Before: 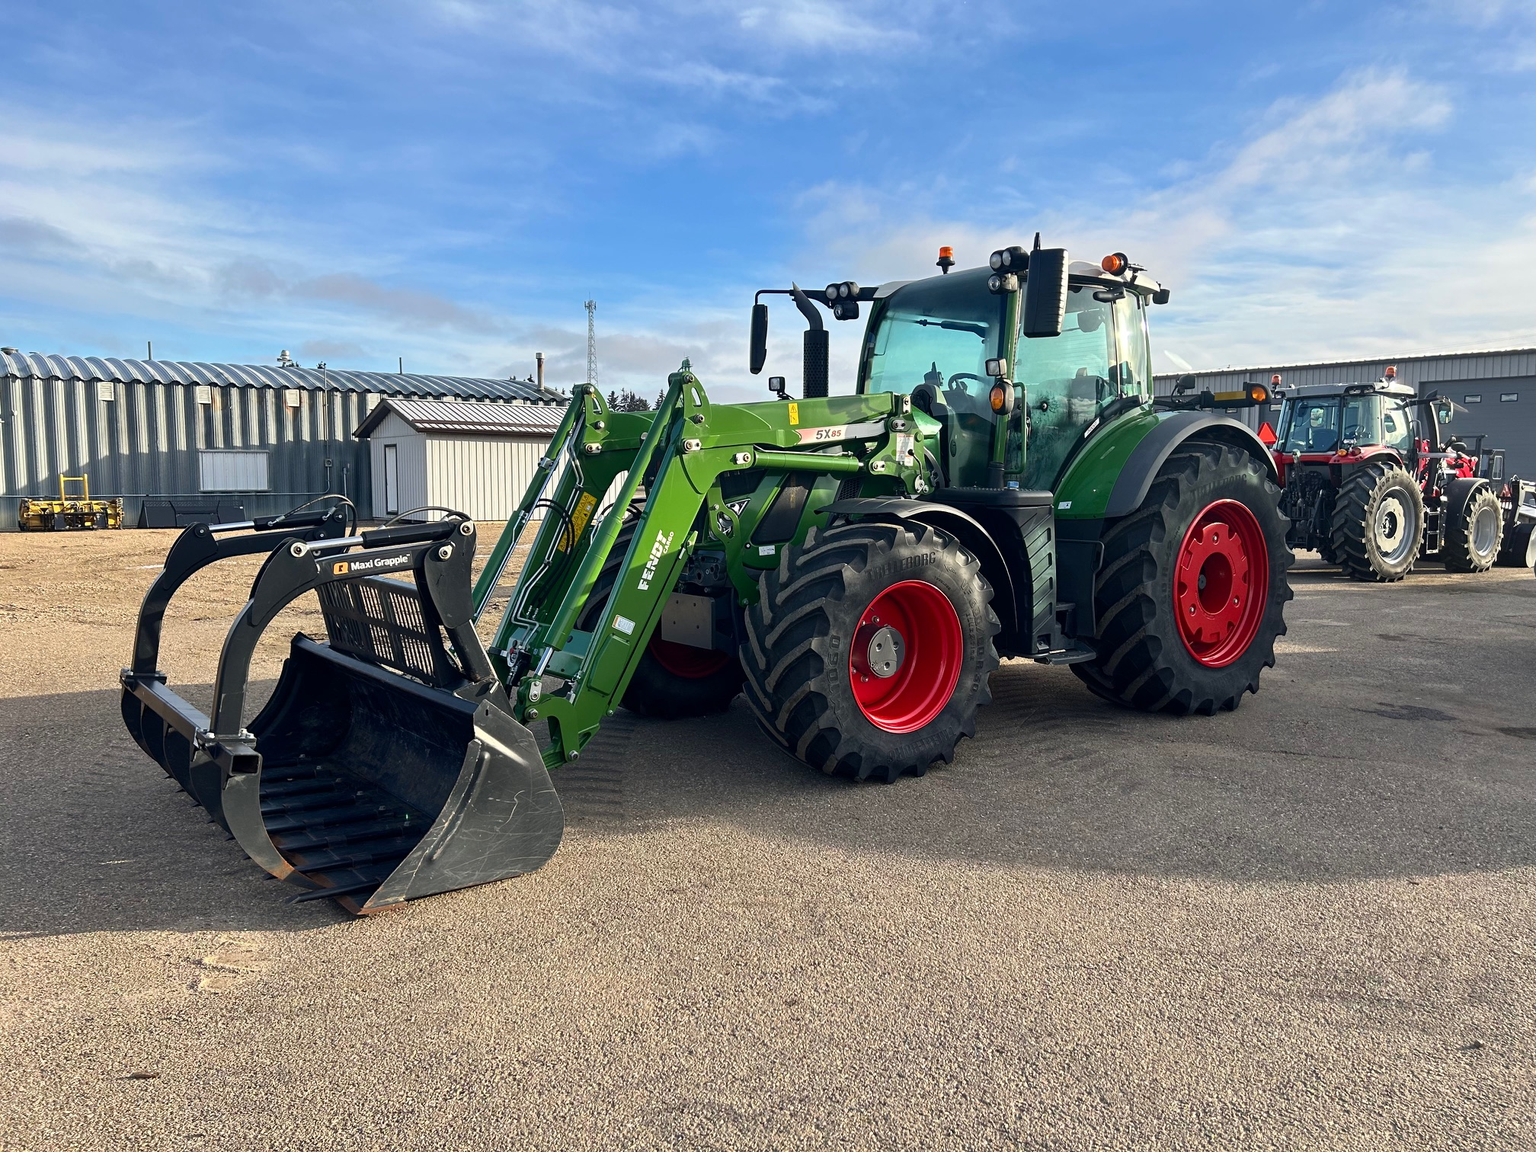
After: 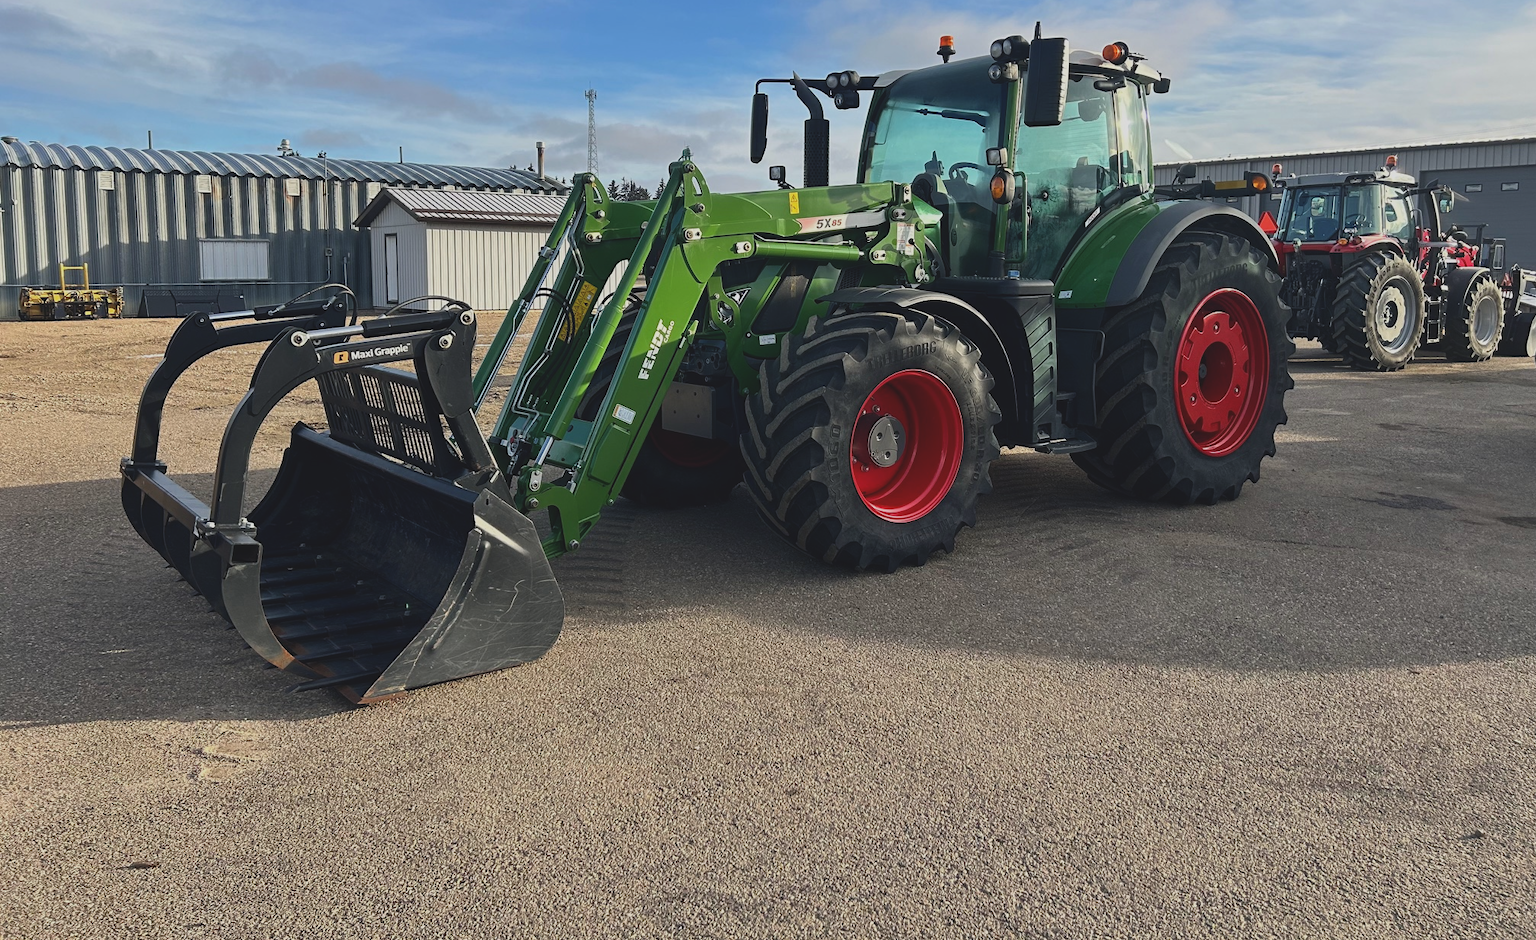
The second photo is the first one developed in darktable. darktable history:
exposure: black level correction -0.015, exposure -0.51 EV, compensate exposure bias true, compensate highlight preservation false
crop and rotate: top 18.382%
